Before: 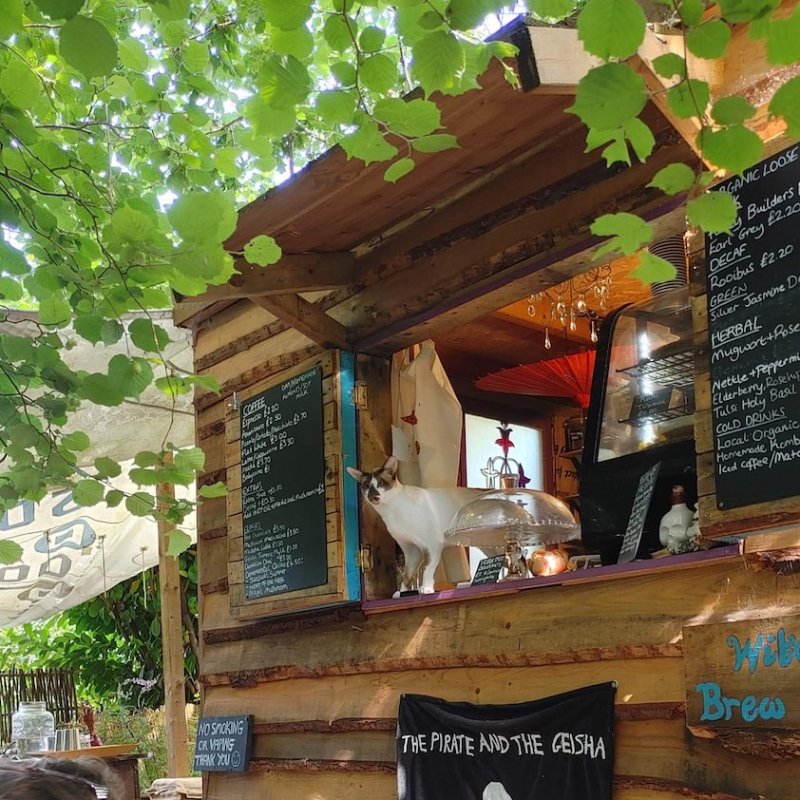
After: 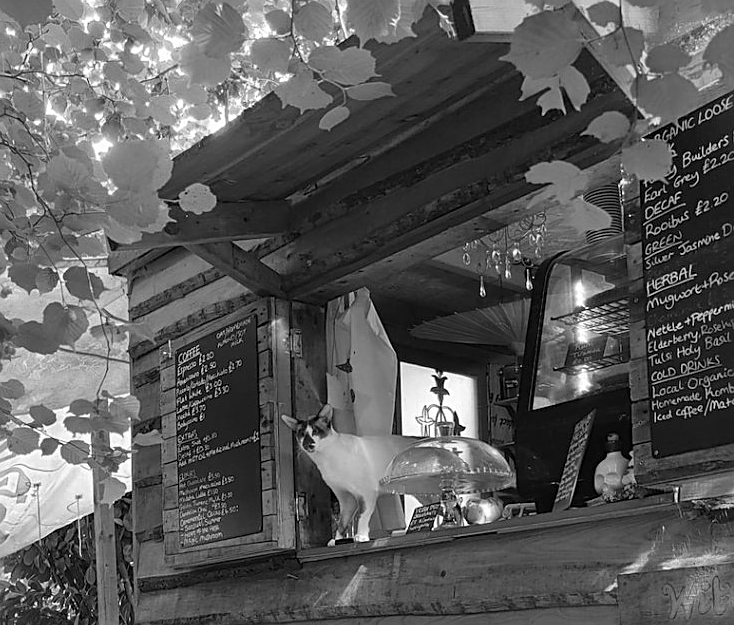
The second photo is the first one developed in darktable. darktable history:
crop: left 8.244%, top 6.569%, bottom 15.209%
sharpen: on, module defaults
color calibration: output gray [0.23, 0.37, 0.4, 0], x 0.372, y 0.386, temperature 4284.26 K
